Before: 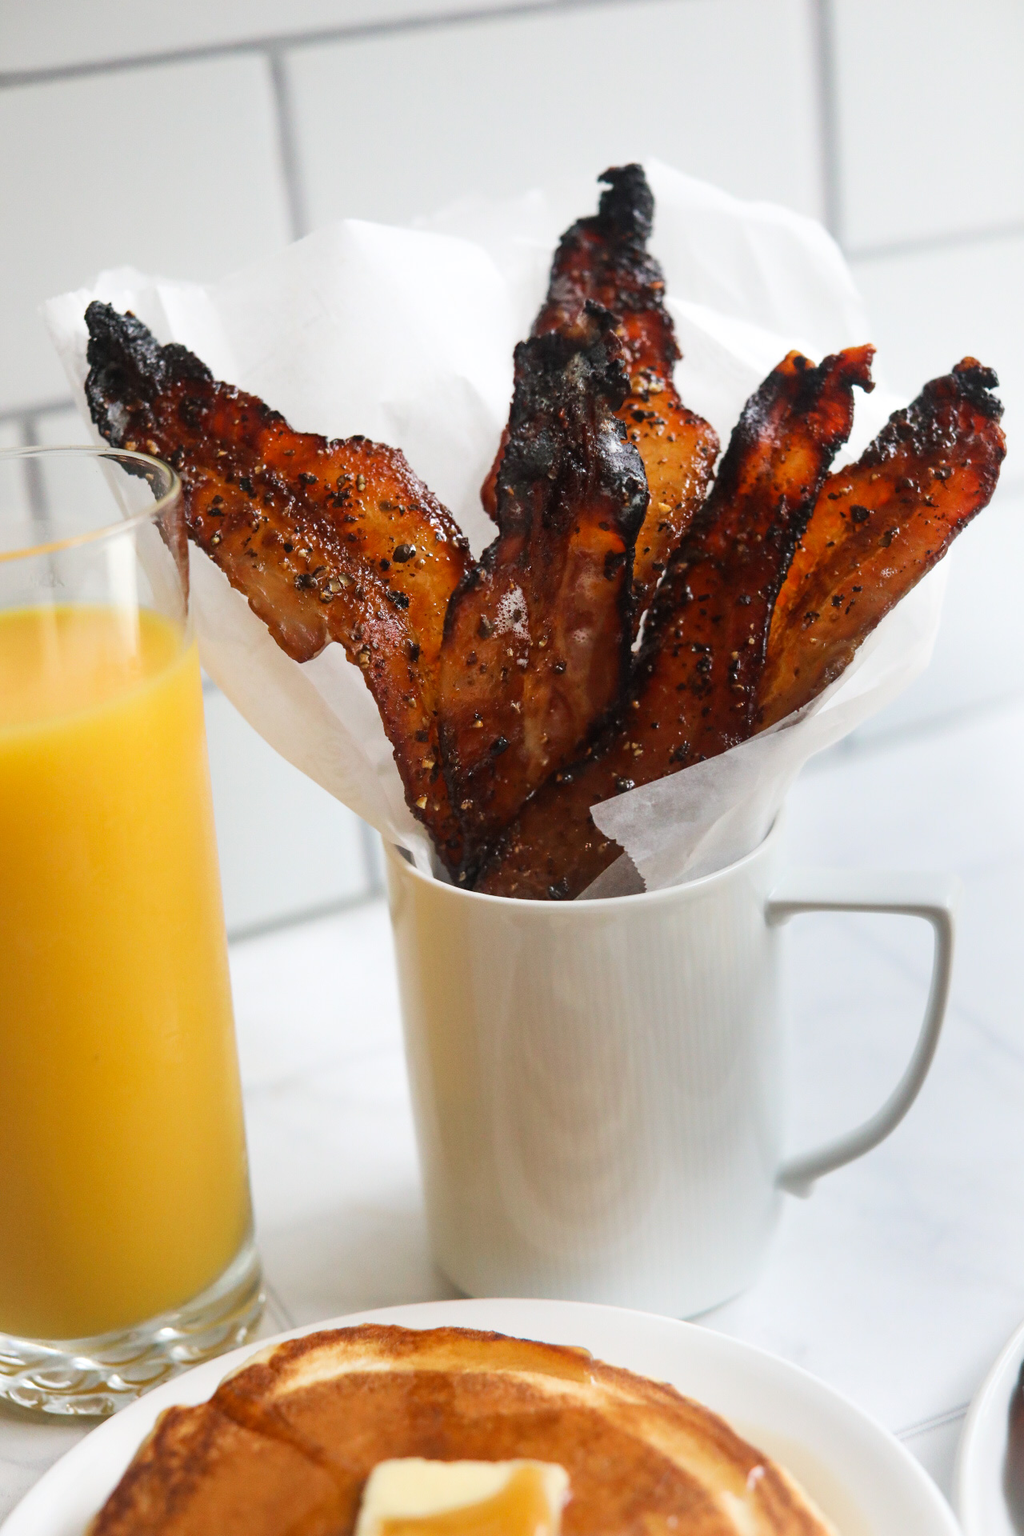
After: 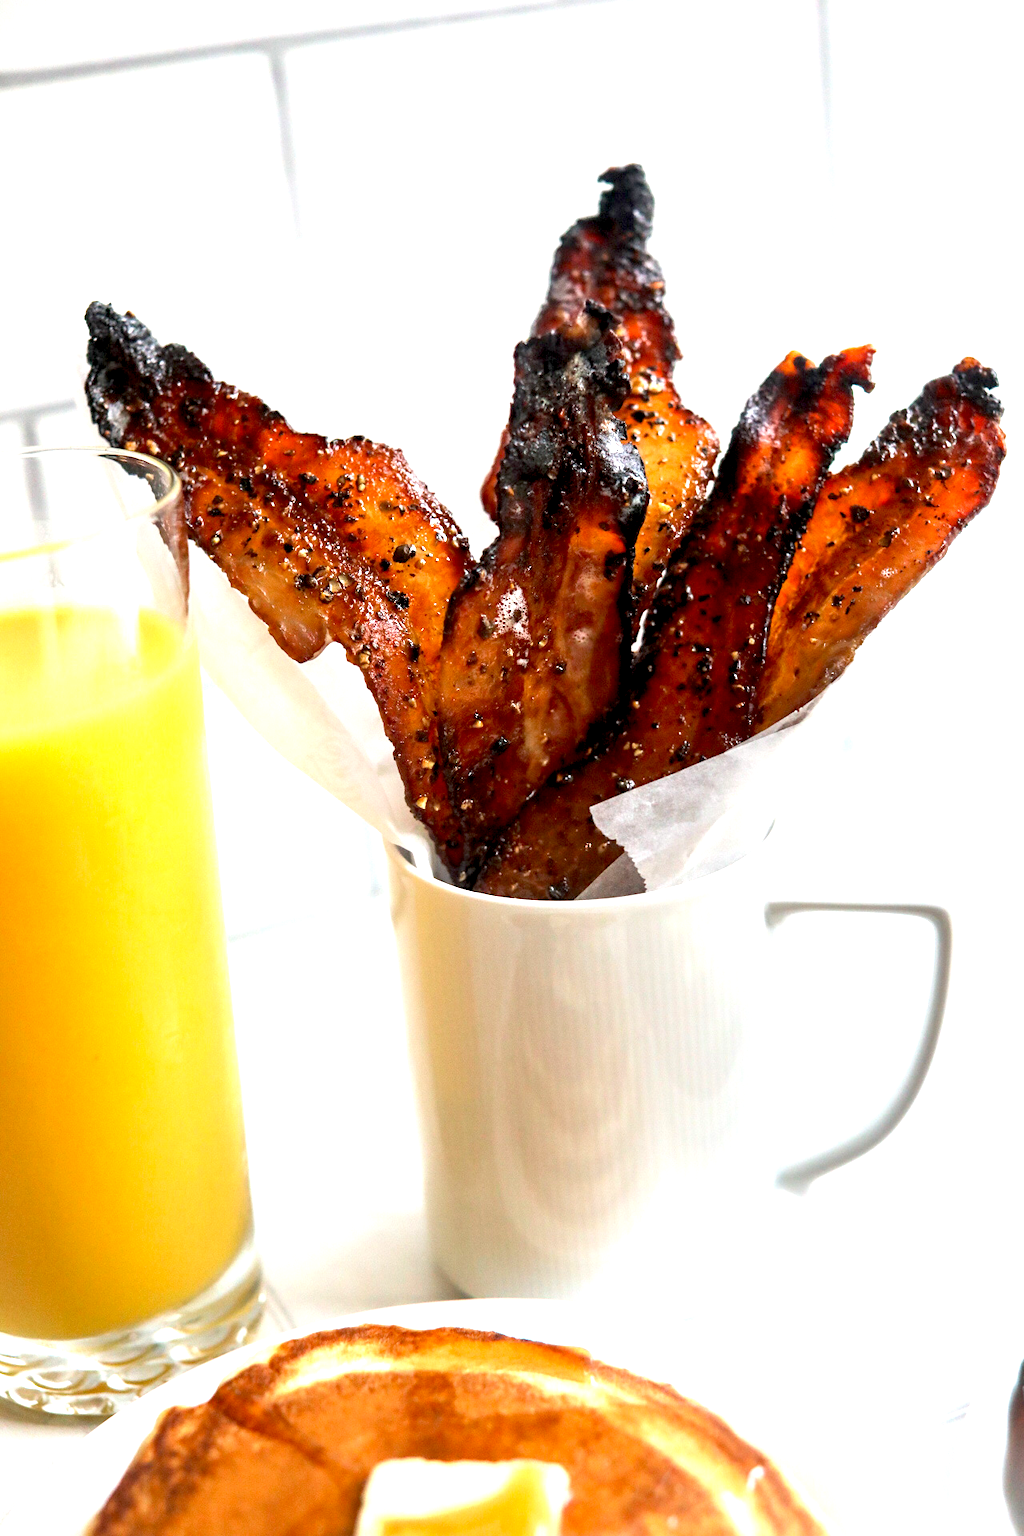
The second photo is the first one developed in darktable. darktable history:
exposure: black level correction 0.008, exposure 0.979 EV, compensate highlight preservation false
contrast equalizer: octaves 7, y [[0.6 ×6], [0.55 ×6], [0 ×6], [0 ×6], [0 ×6]], mix 0.3
